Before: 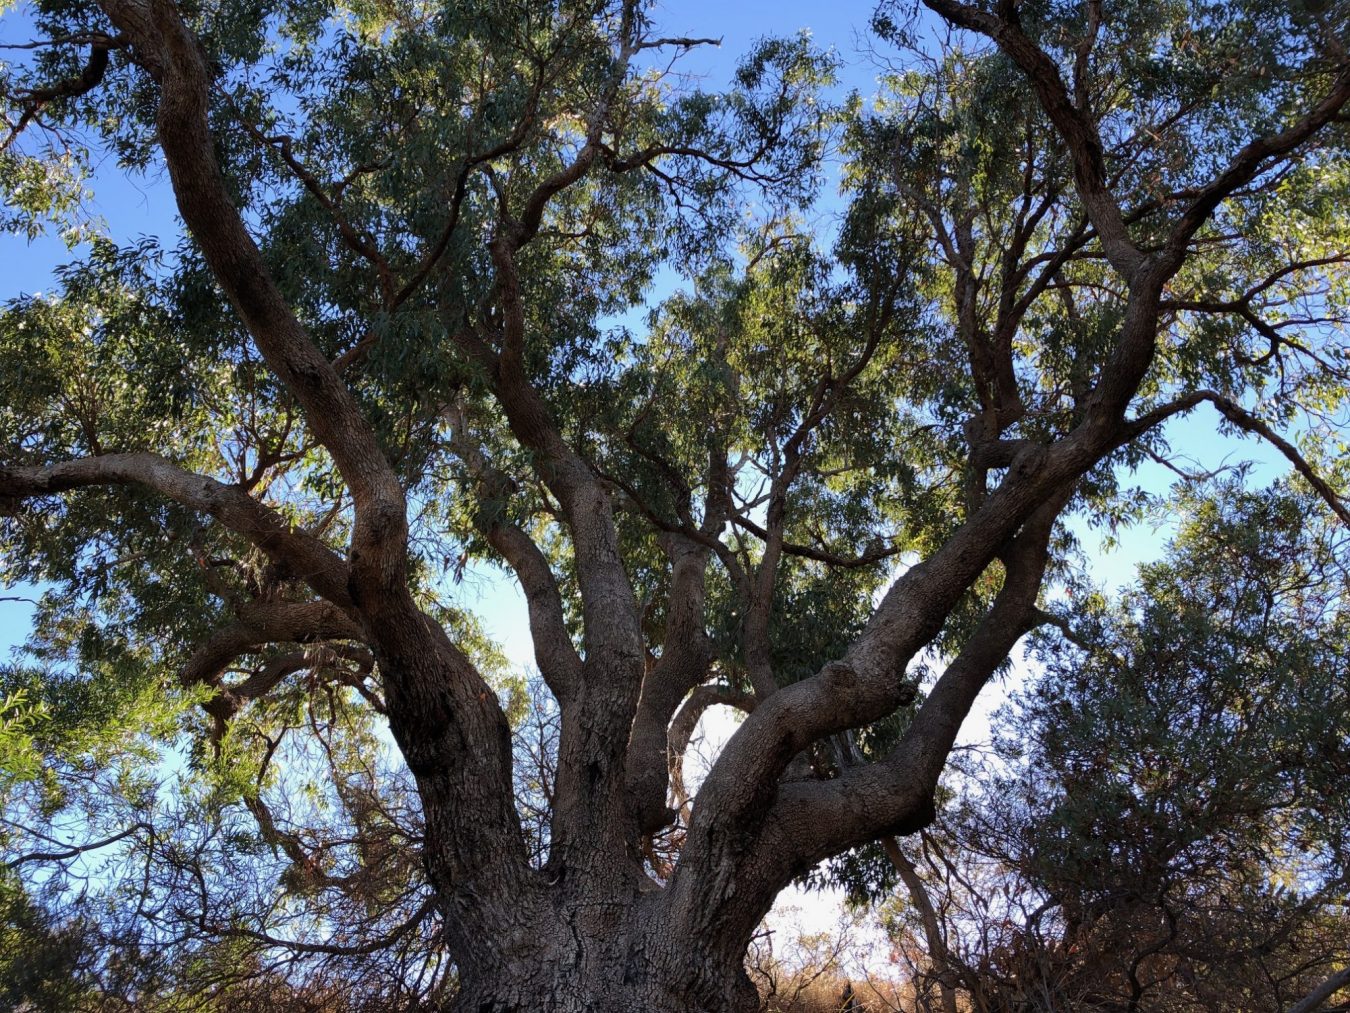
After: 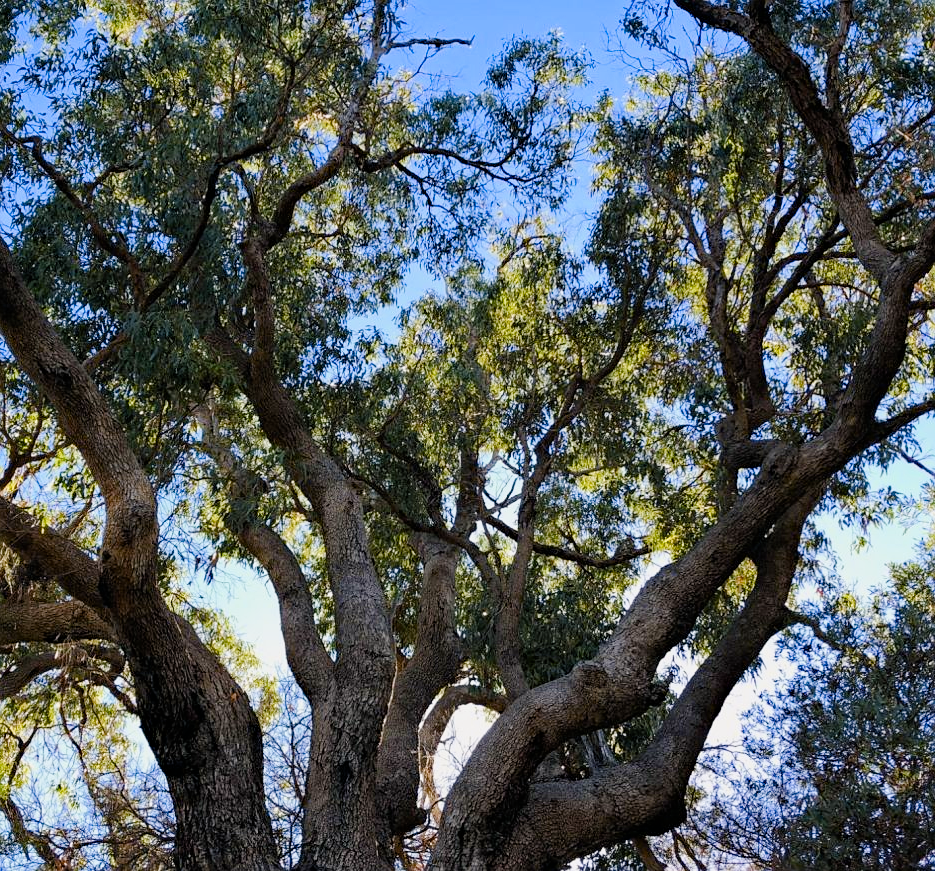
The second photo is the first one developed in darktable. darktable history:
sharpen: radius 1.272, amount 0.305, threshold 0
crop: left 18.479%, right 12.2%, bottom 13.971%
color balance rgb: perceptual saturation grading › global saturation 20%, perceptual saturation grading › highlights -25%, perceptual saturation grading › shadows 25%
filmic rgb: hardness 4.17
haze removal: strength 0.29, distance 0.25, compatibility mode true, adaptive false
color balance: mode lift, gamma, gain (sRGB), lift [1, 1, 1.022, 1.026]
exposure: exposure 0.785 EV, compensate highlight preservation false
color contrast: green-magenta contrast 0.85, blue-yellow contrast 1.25, unbound 0
